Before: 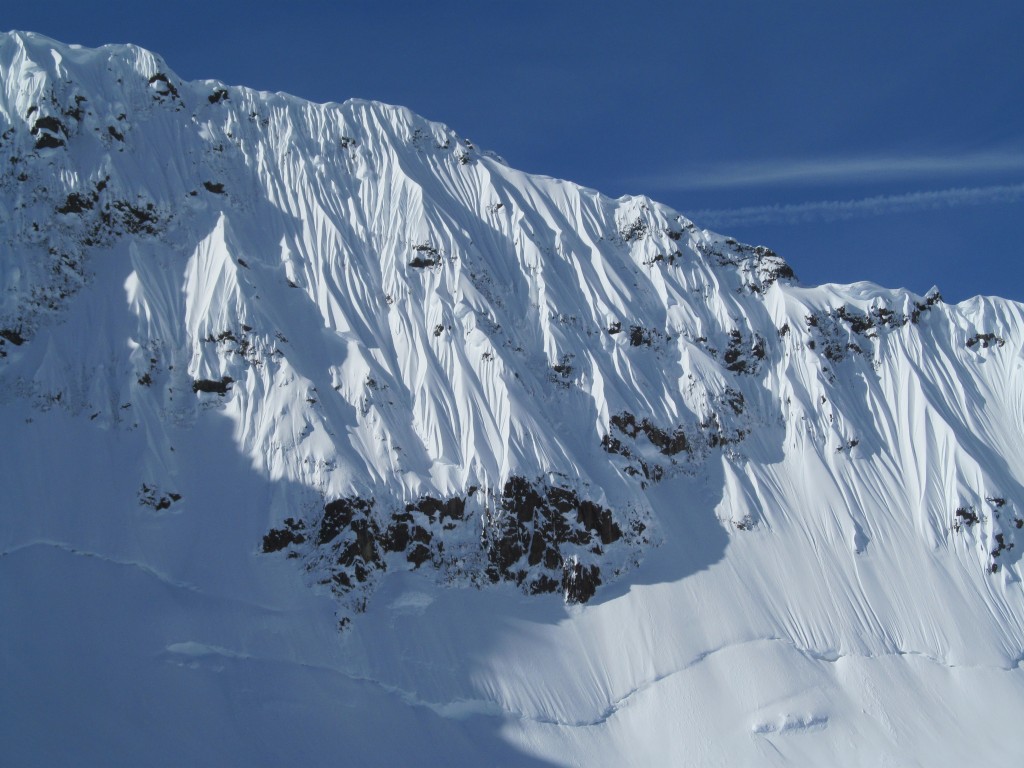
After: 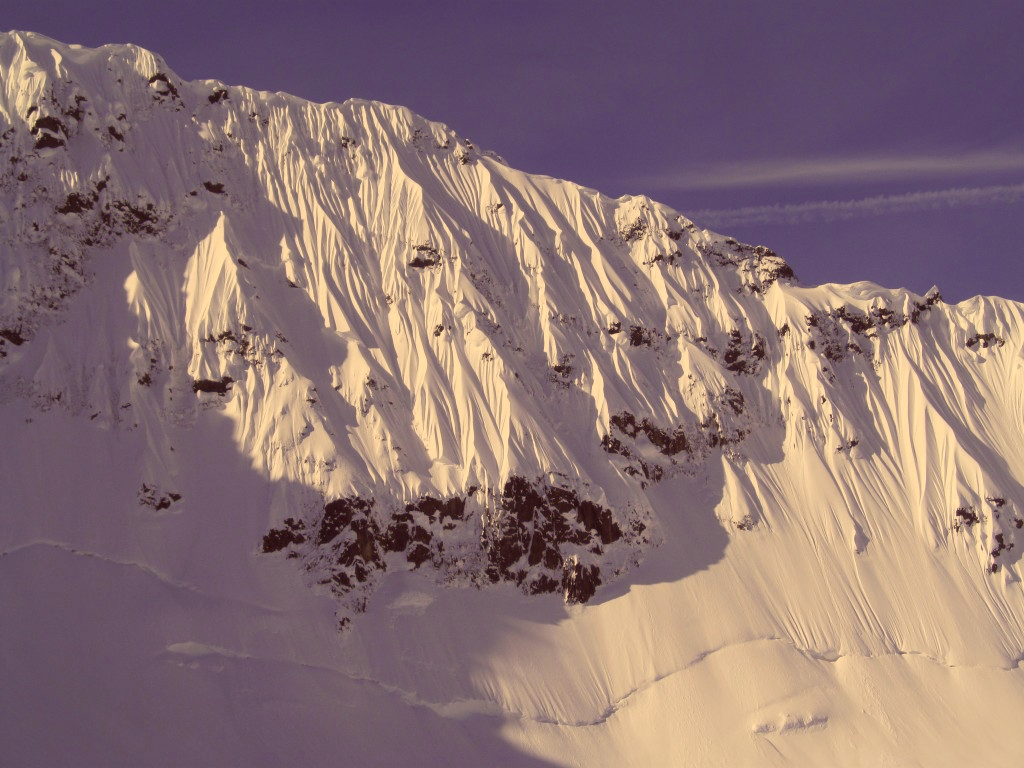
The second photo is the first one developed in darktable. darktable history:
color correction: highlights a* 10.12, highlights b* 39.04, shadows a* 14.62, shadows b* 3.37
